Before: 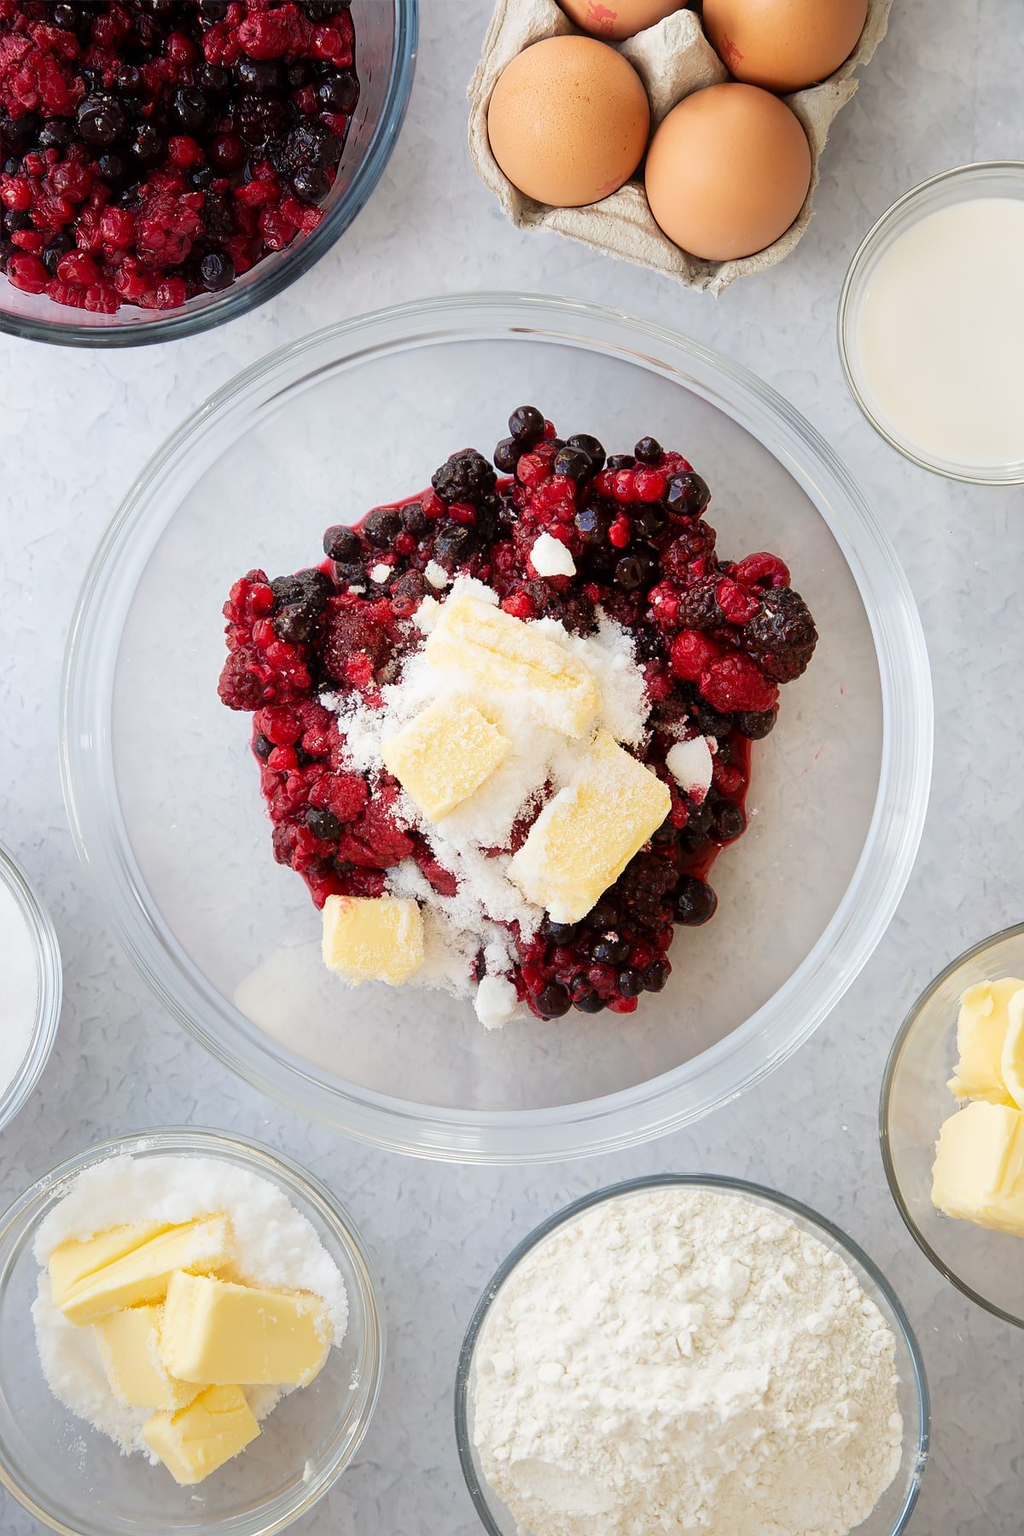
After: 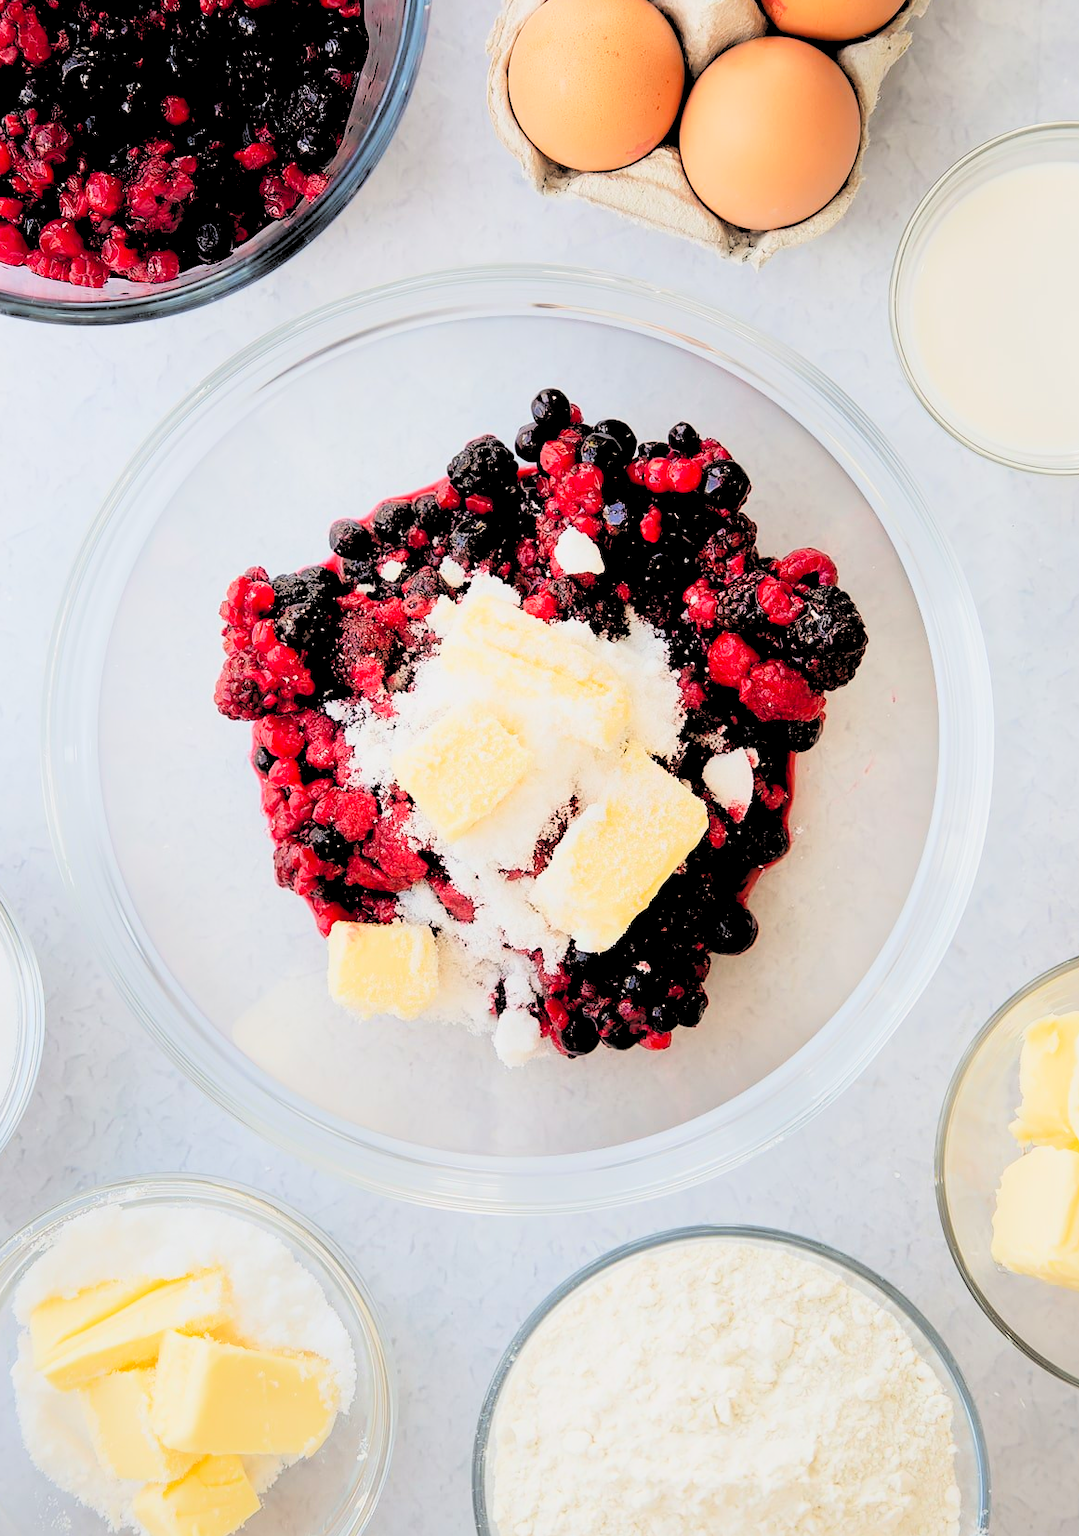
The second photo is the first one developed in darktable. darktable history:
levels: levels [0.072, 0.414, 0.976]
crop: left 2.115%, top 3.272%, right 1.076%, bottom 4.907%
filmic rgb: black relative exposure -5.03 EV, white relative exposure 3.96 EV, hardness 2.9, contrast 1.298, highlights saturation mix -29.41%, color science v6 (2022)
